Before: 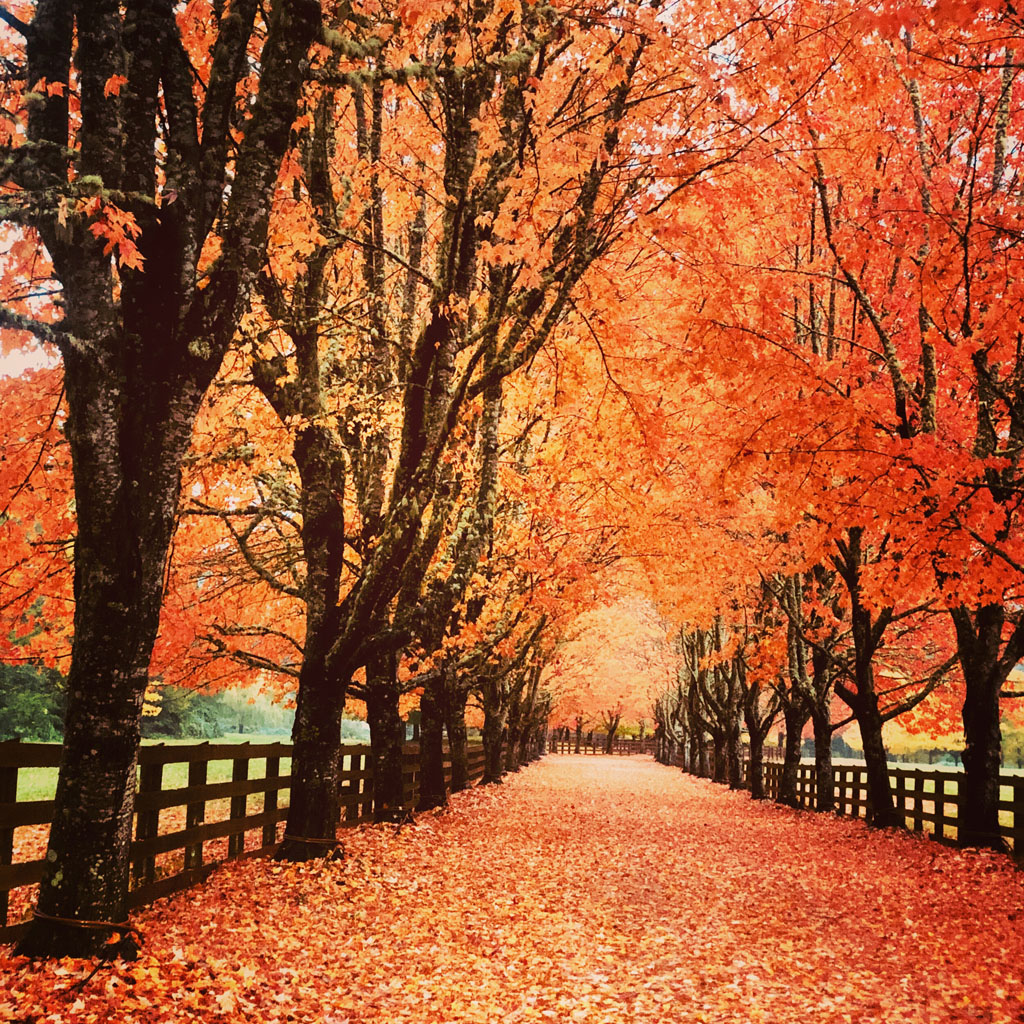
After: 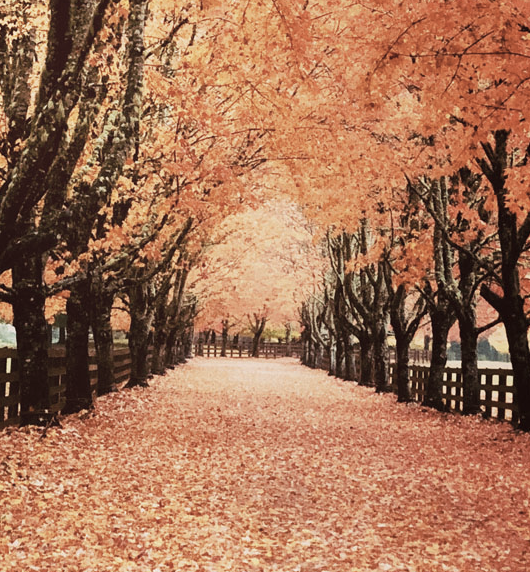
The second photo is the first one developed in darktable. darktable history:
exposure: compensate highlight preservation false
color correction: highlights b* -0.007, saturation 0.601
crop: left 34.601%, top 38.828%, right 13.598%, bottom 5.286%
